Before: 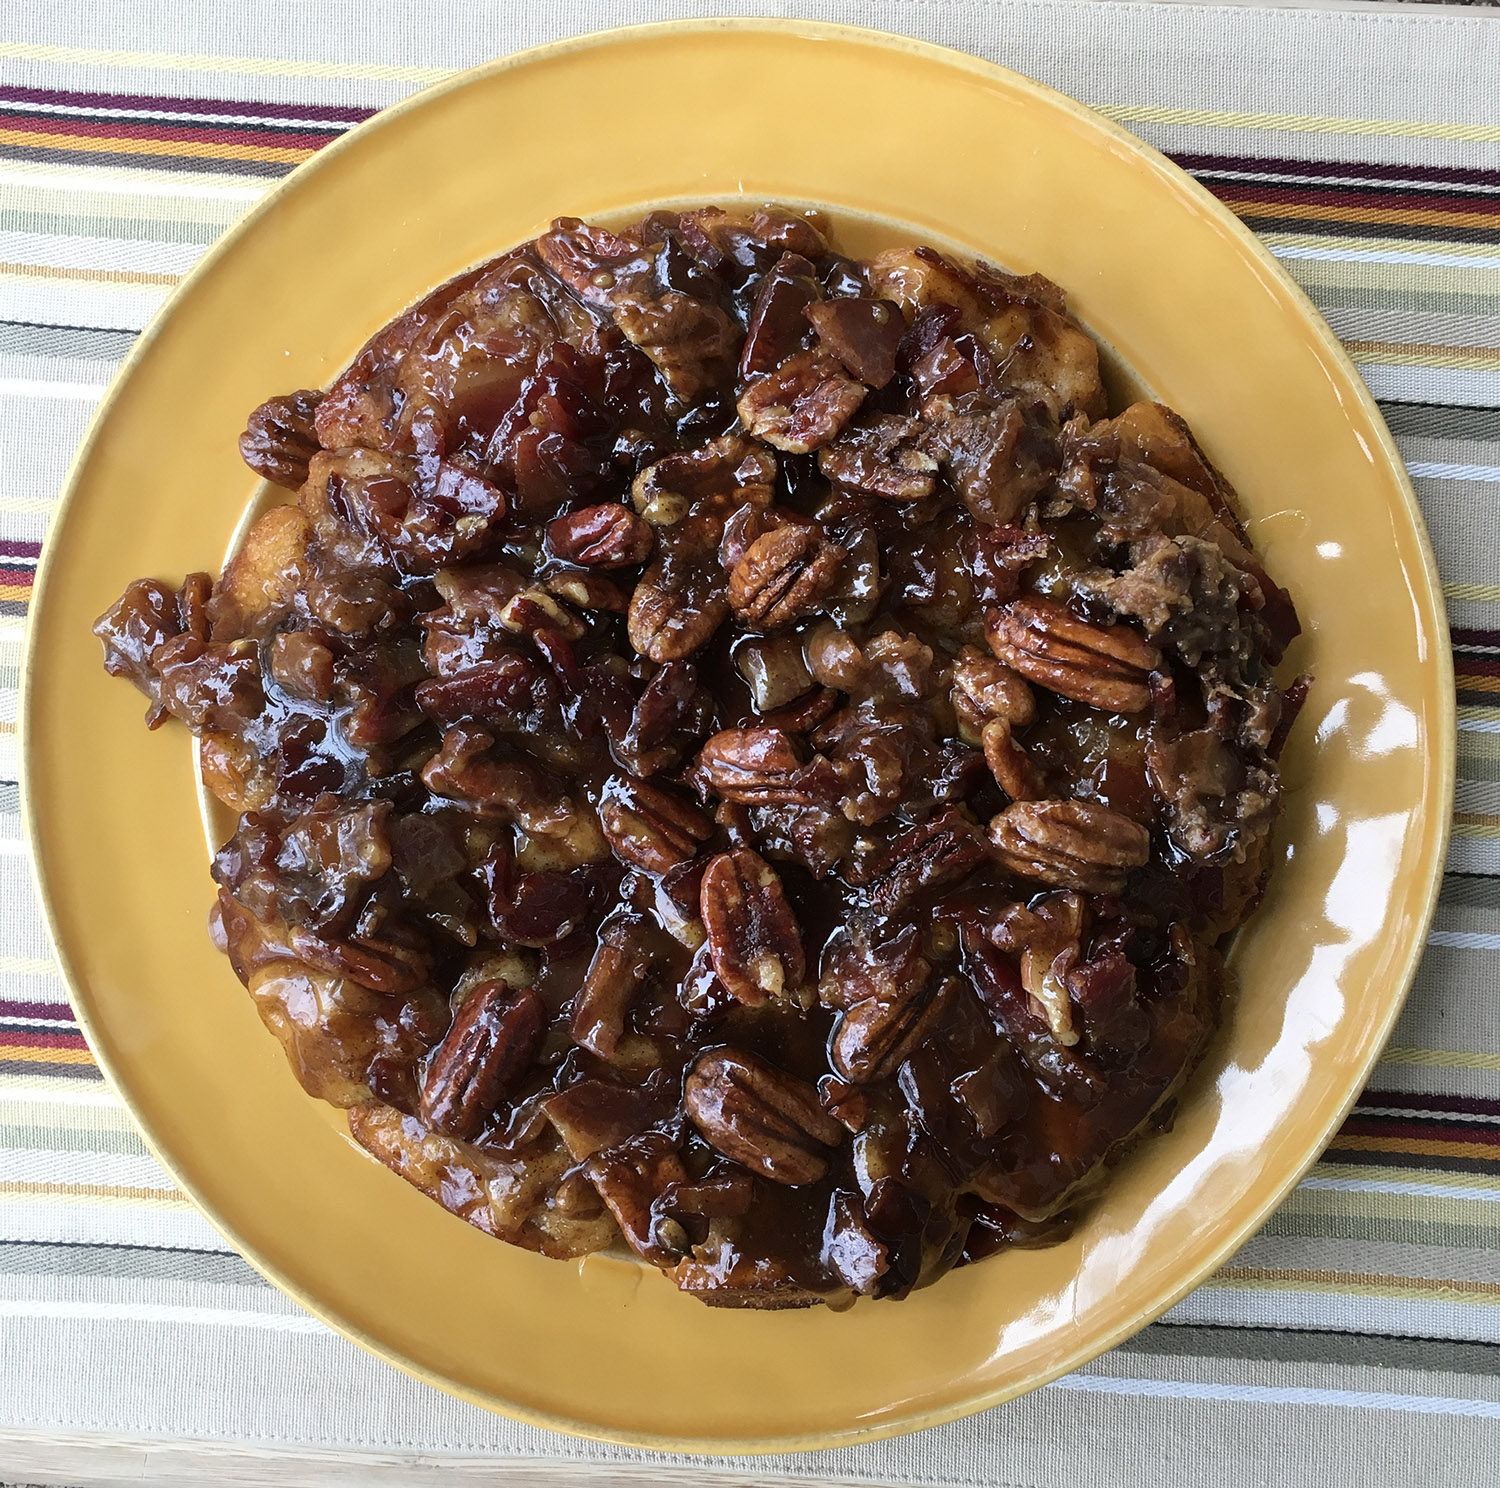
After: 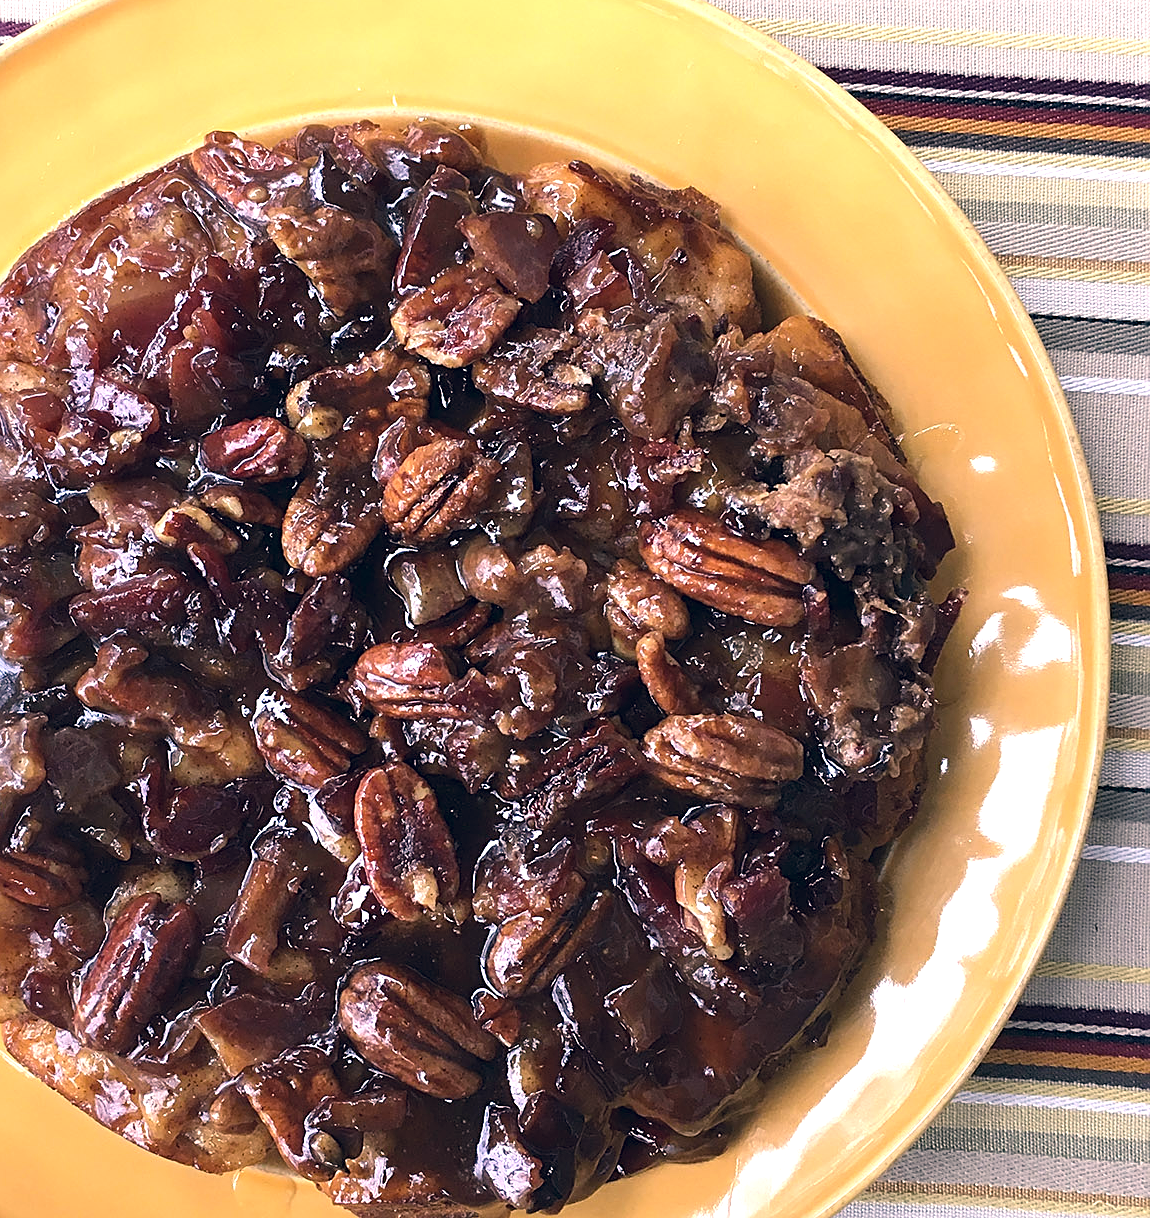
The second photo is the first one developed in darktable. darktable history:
exposure: black level correction 0, exposure 0.7 EV, compensate exposure bias true, compensate highlight preservation false
sharpen: on, module defaults
color correction: highlights a* 14.46, highlights b* 5.85, shadows a* -5.53, shadows b* -15.24, saturation 0.85
crop: left 23.095%, top 5.827%, bottom 11.854%
